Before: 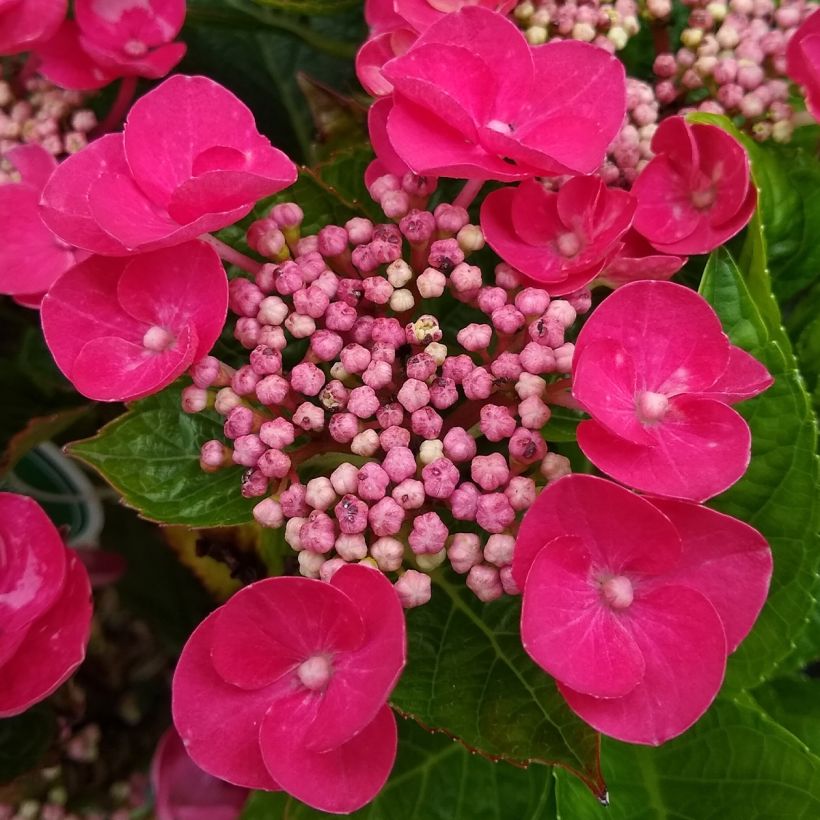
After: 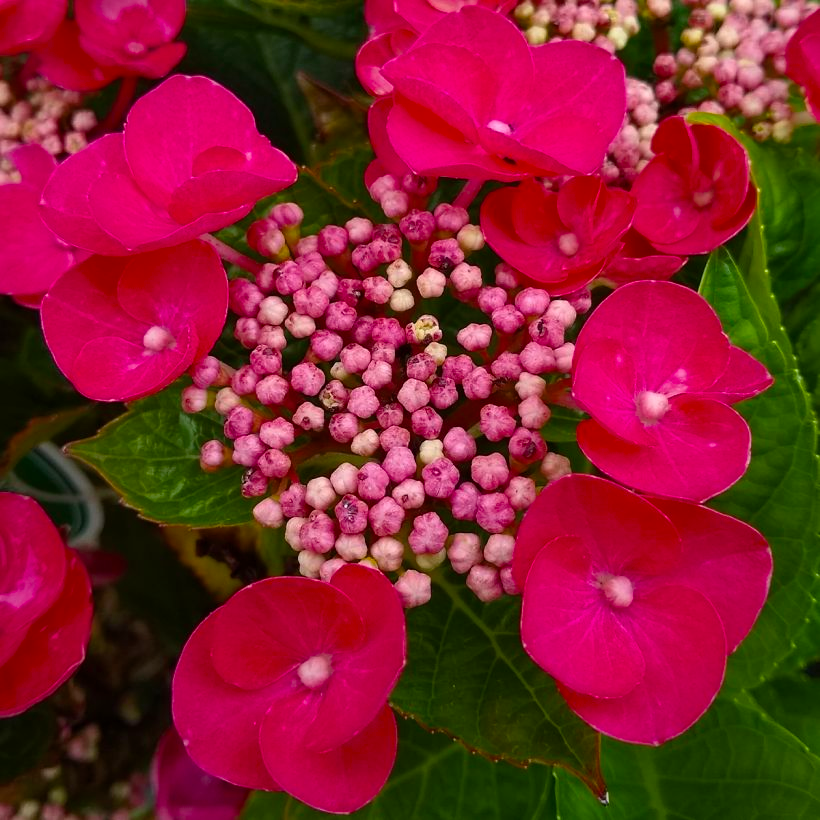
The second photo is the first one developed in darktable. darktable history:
color balance rgb: linear chroma grading › global chroma 8.68%, perceptual saturation grading › global saturation 9.635%, global vibrance 16.48%, saturation formula JzAzBz (2021)
